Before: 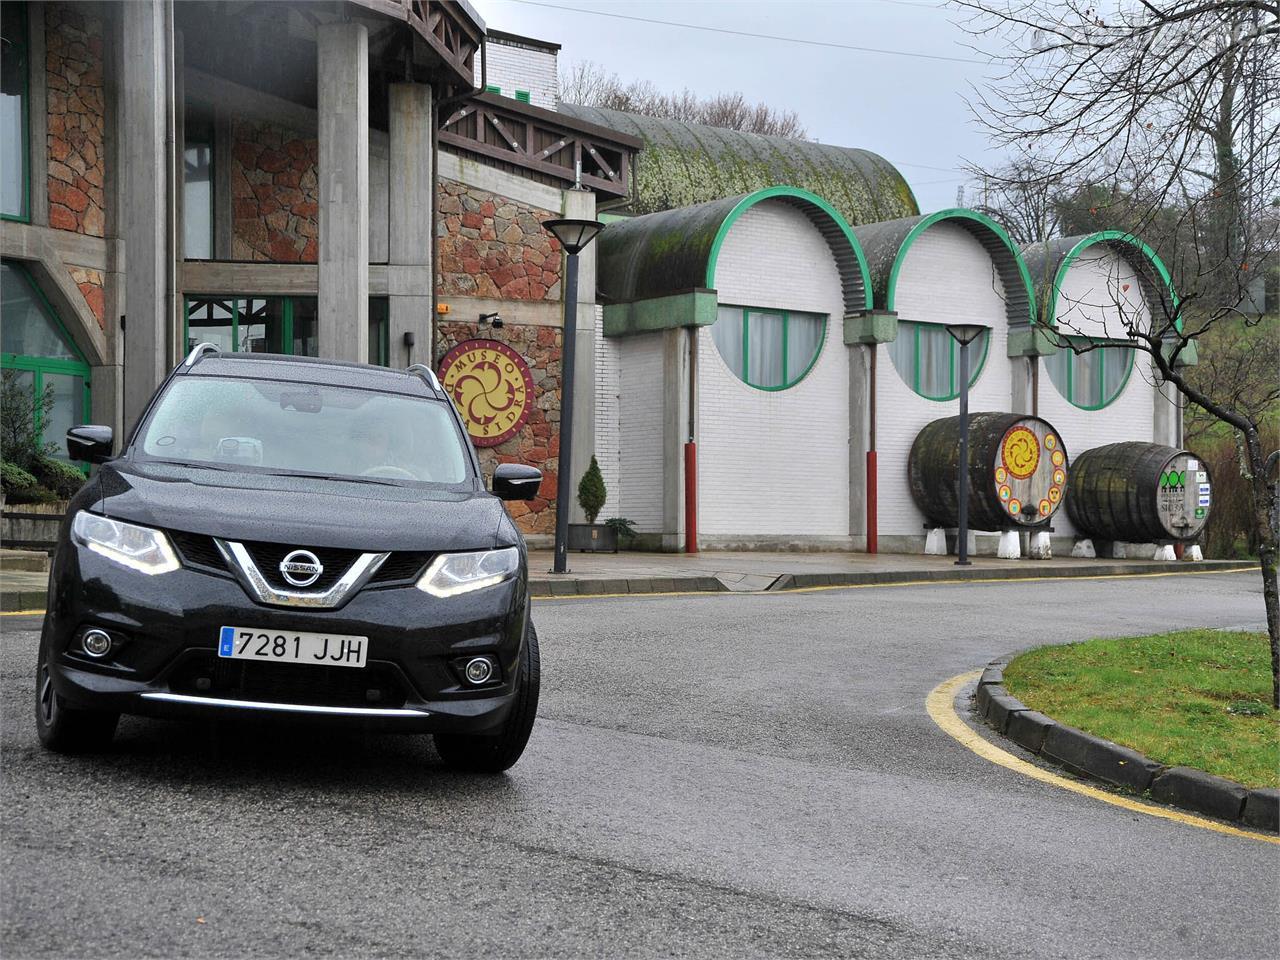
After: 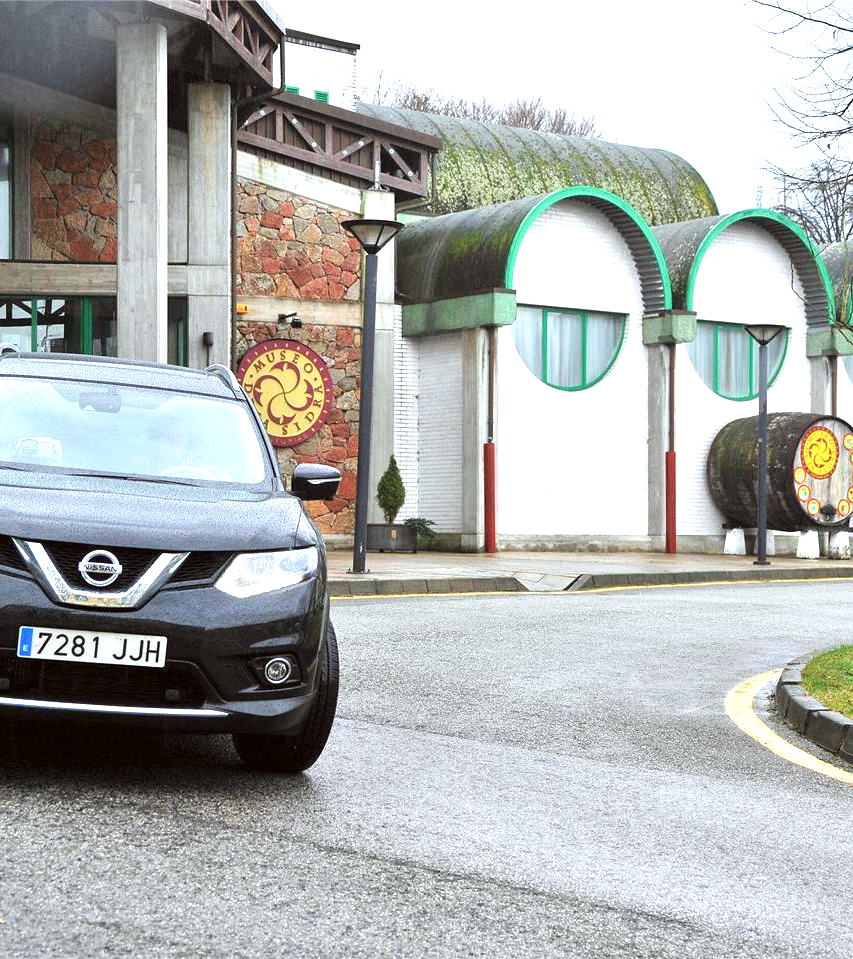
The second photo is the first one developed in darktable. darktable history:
color correction: highlights a* -2.73, highlights b* -2.09, shadows a* 2.41, shadows b* 2.73
crop and rotate: left 15.754%, right 17.579%
exposure: black level correction 0, exposure 1.1 EV, compensate exposure bias true, compensate highlight preservation false
velvia: strength 10%
